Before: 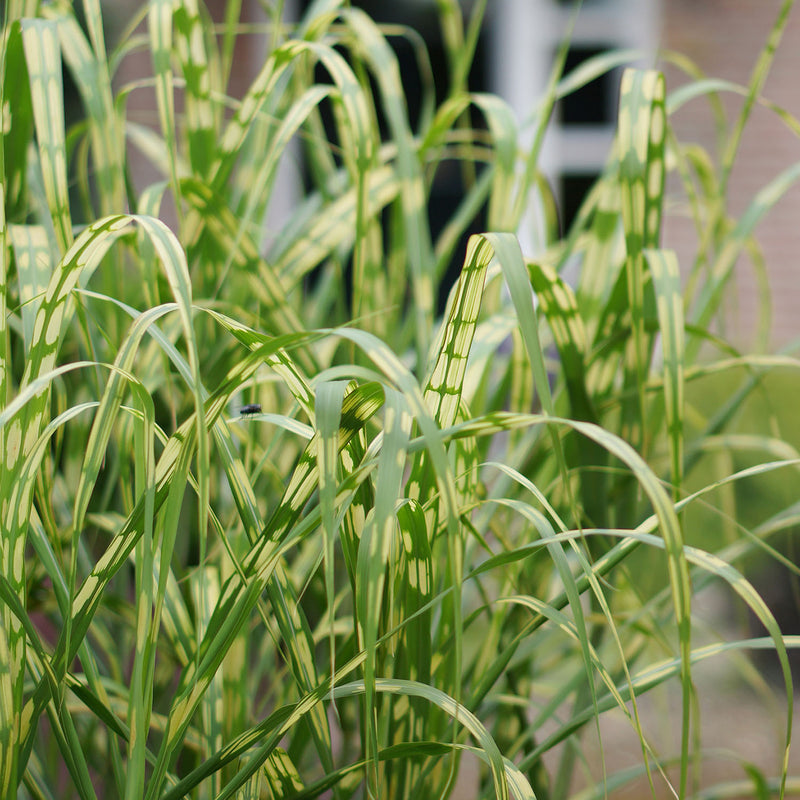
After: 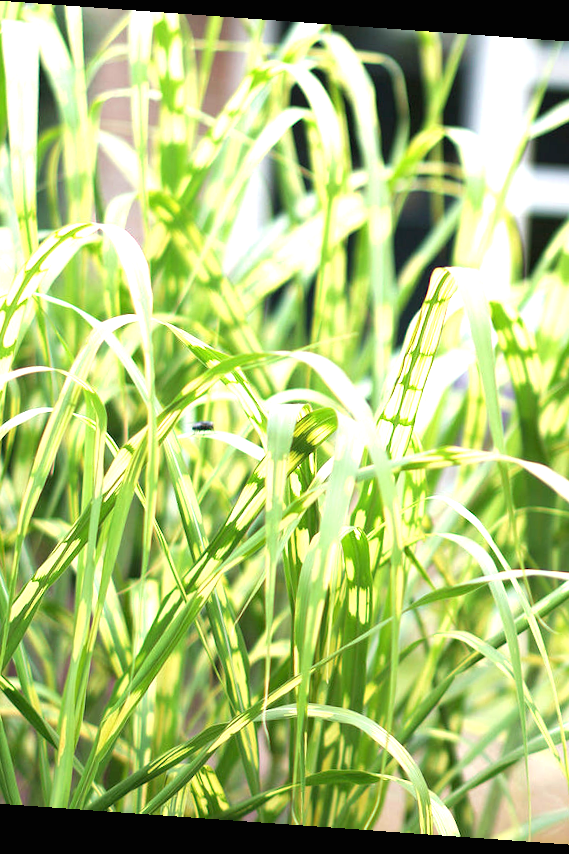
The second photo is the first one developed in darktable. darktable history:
crop and rotate: left 8.786%, right 24.548%
exposure: black level correction 0, exposure 1.45 EV, compensate exposure bias true, compensate highlight preservation false
rotate and perspective: rotation 4.1°, automatic cropping off
